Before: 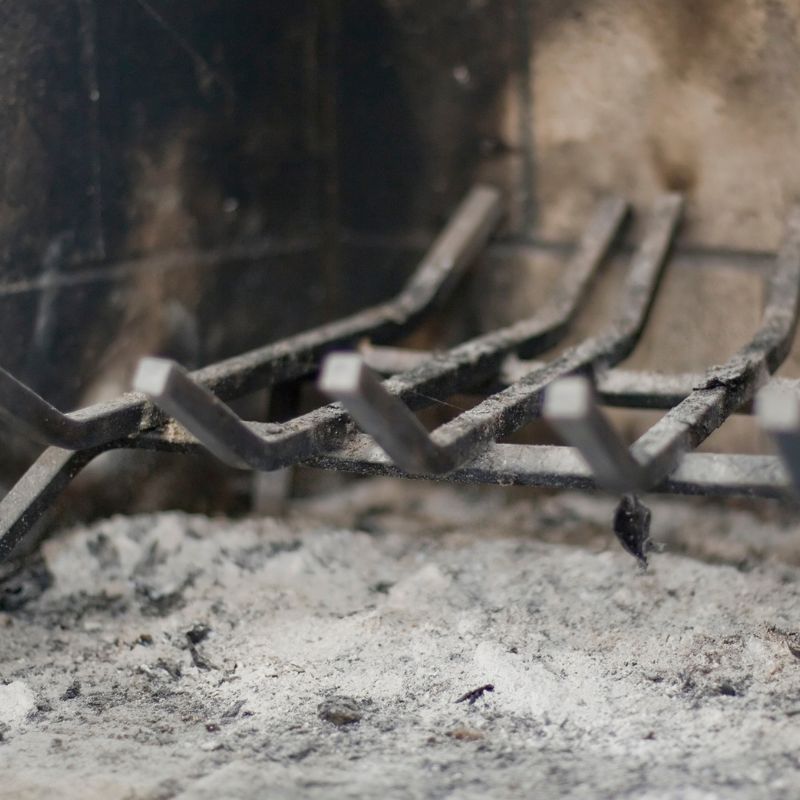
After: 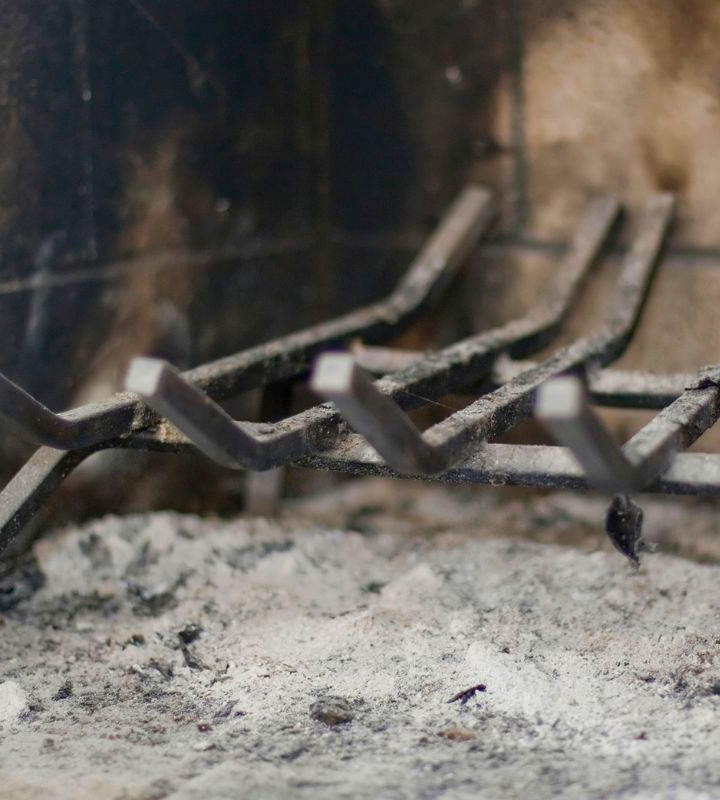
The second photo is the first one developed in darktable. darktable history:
contrast brightness saturation: brightness -0.02, saturation 0.35
crop and rotate: left 1.088%, right 8.807%
